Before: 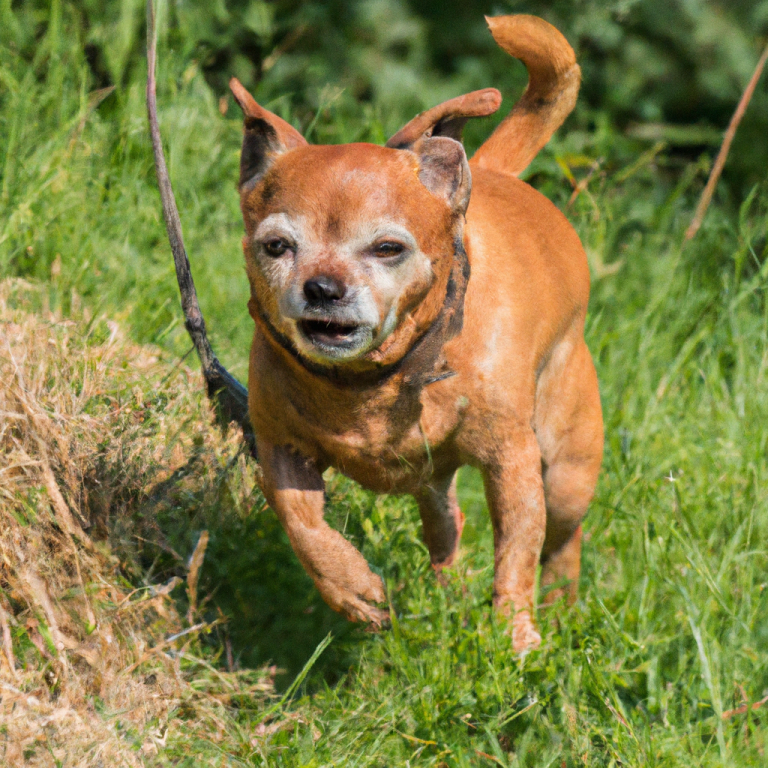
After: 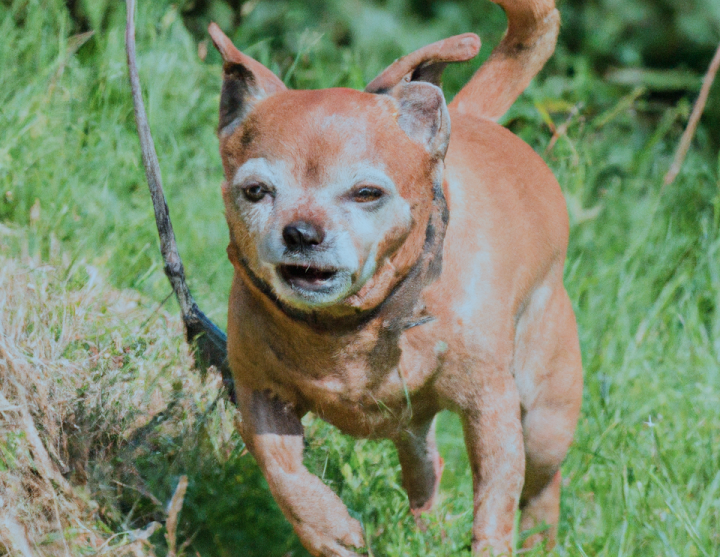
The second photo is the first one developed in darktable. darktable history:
crop: left 2.737%, top 7.287%, right 3.421%, bottom 20.179%
color correction: highlights a* -10.69, highlights b* -19.19
sigmoid: contrast 1.05, skew -0.15
exposure: exposure 0.493 EV, compensate highlight preservation false
